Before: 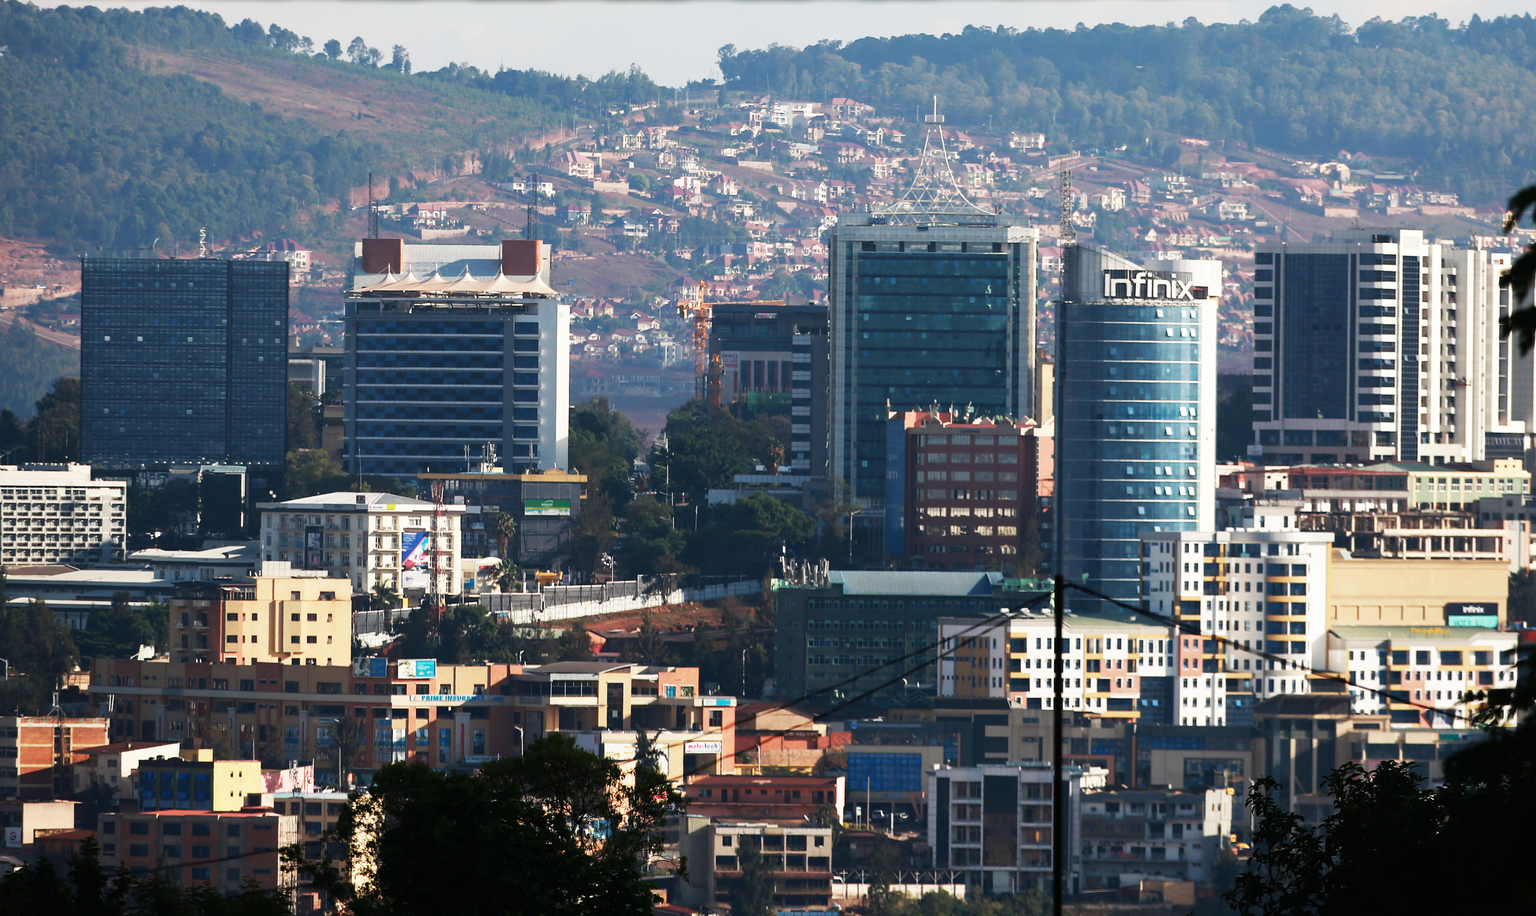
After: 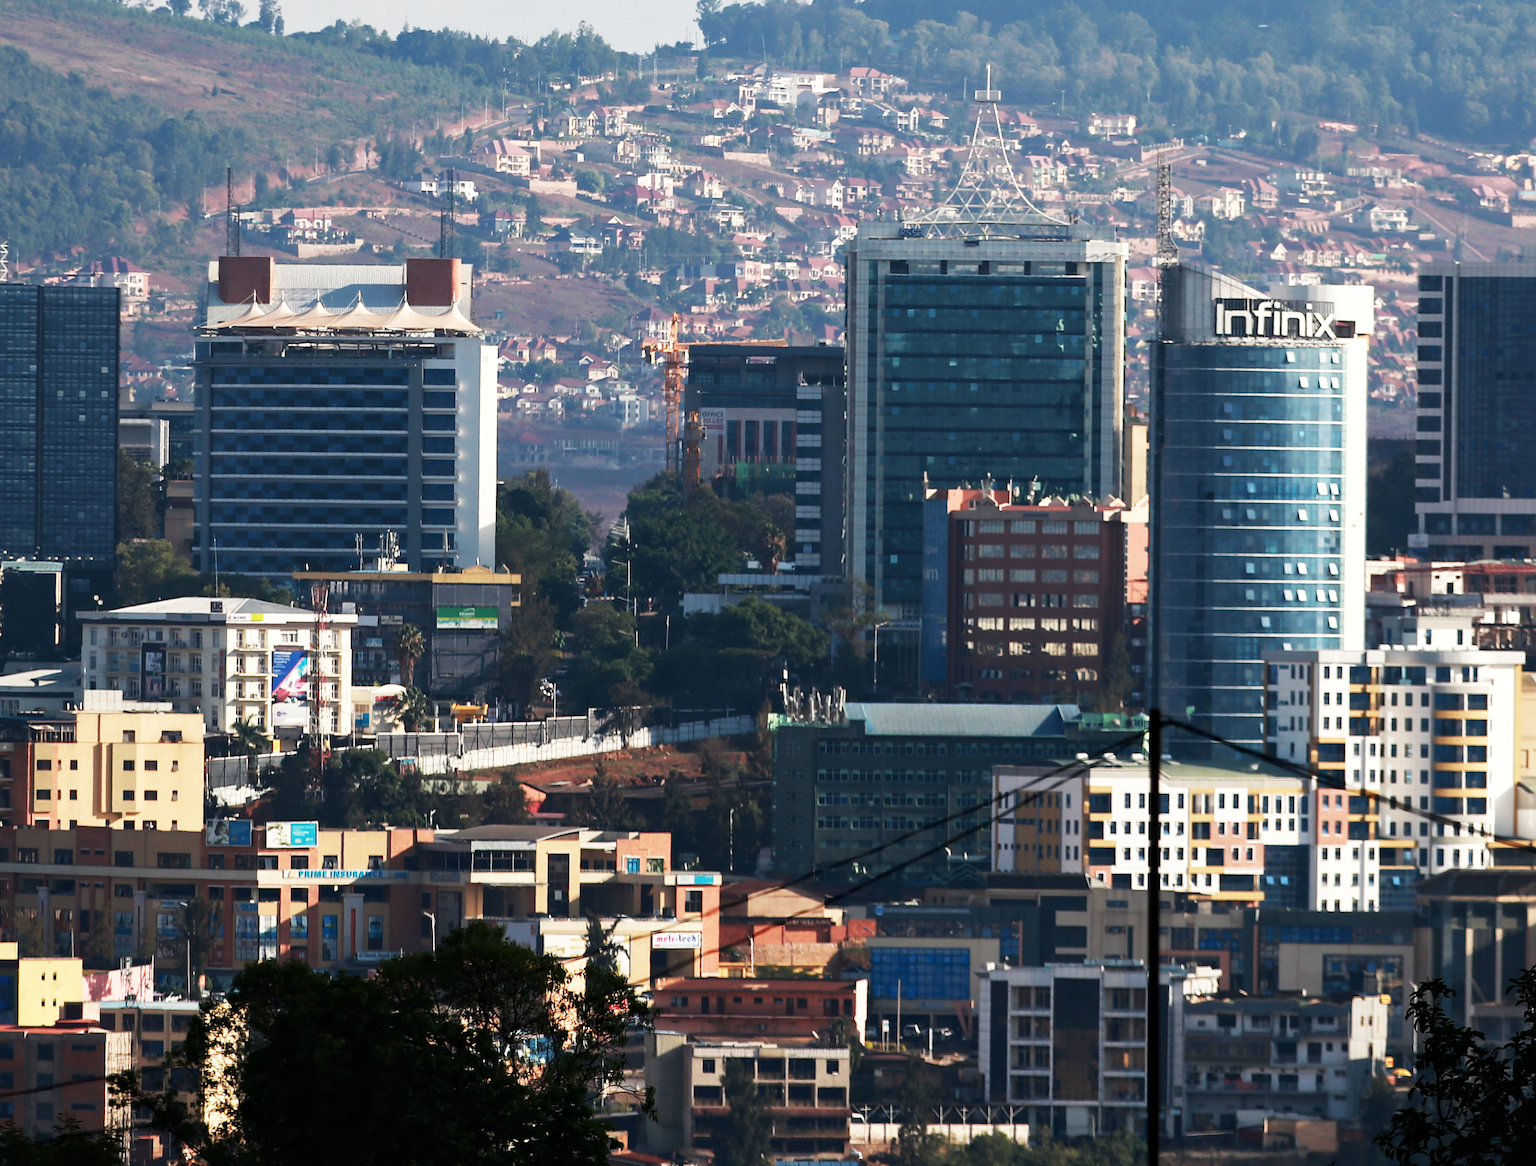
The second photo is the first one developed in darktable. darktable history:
contrast brightness saturation: contrast 0.07
local contrast: mode bilateral grid, contrast 20, coarseness 49, detail 119%, midtone range 0.2
crop and rotate: left 13.027%, top 5.255%, right 12.563%
